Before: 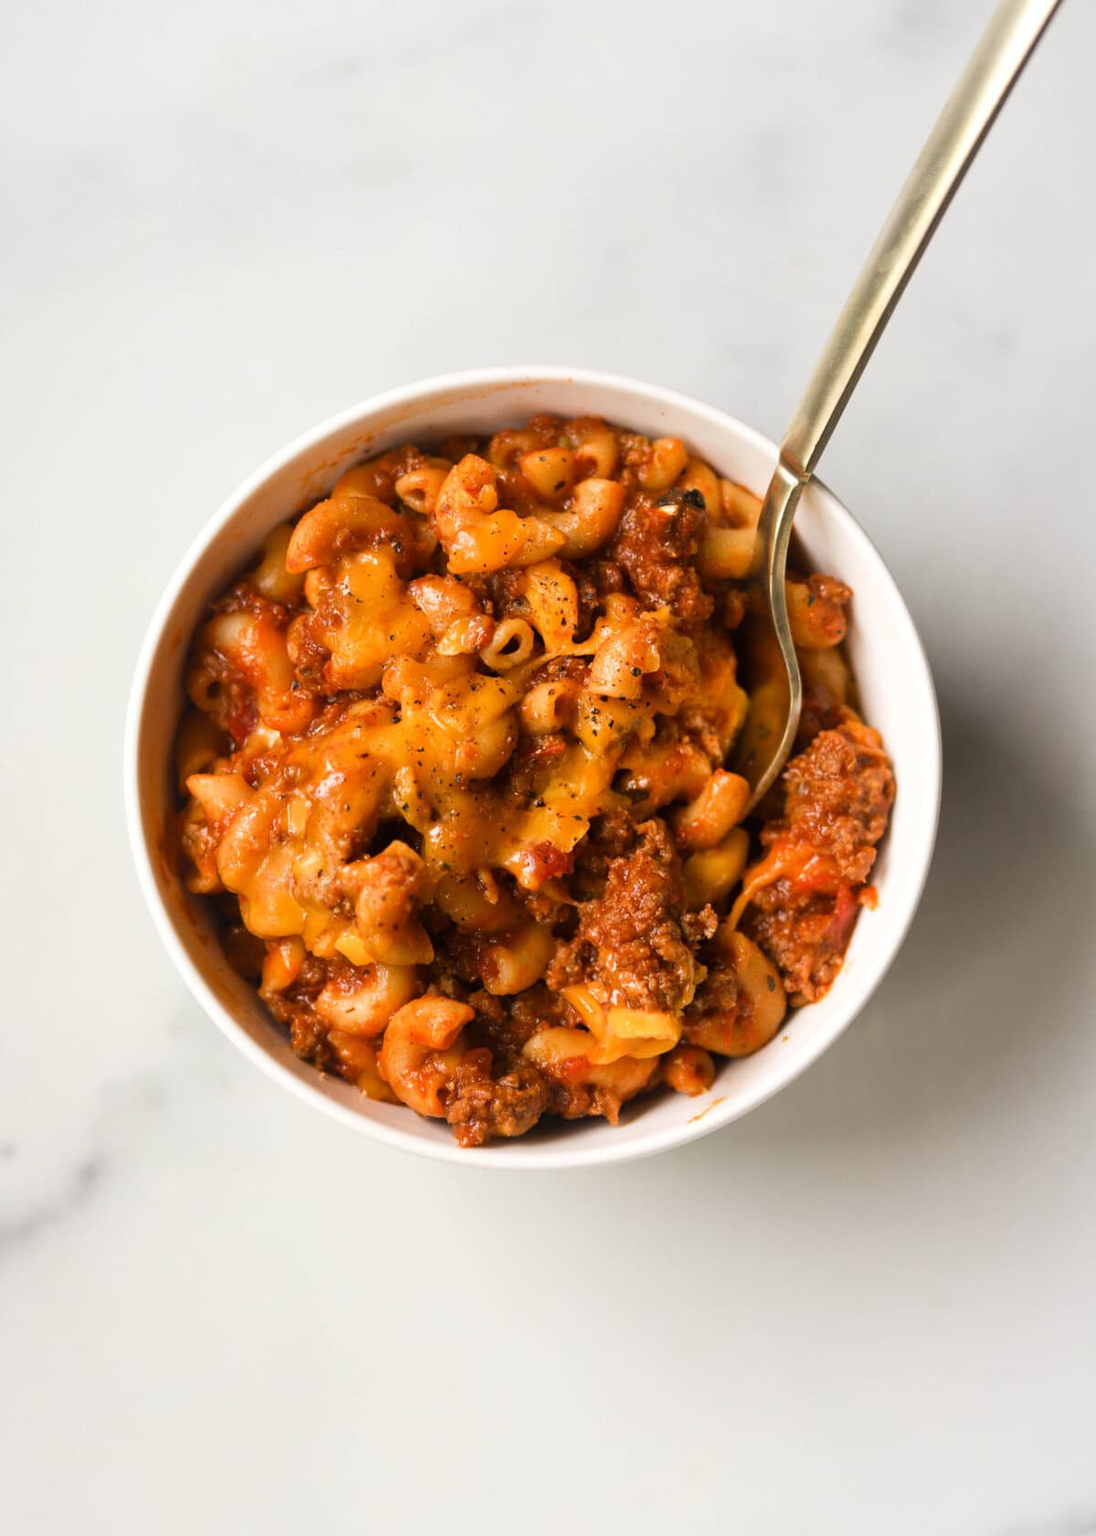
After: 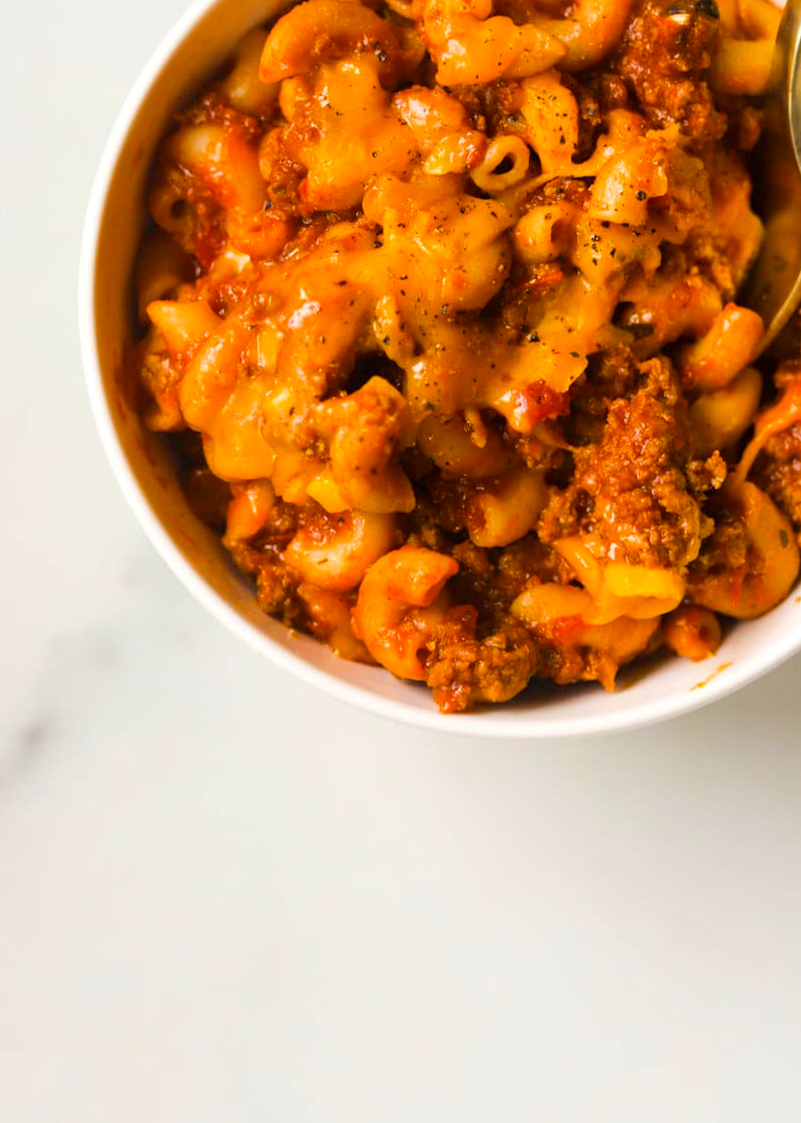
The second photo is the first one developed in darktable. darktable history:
color balance rgb: perceptual saturation grading › global saturation 25%, perceptual brilliance grading › mid-tones 10%, perceptual brilliance grading › shadows 15%, global vibrance 20%
crop and rotate: angle -0.82°, left 3.85%, top 31.828%, right 27.992%
